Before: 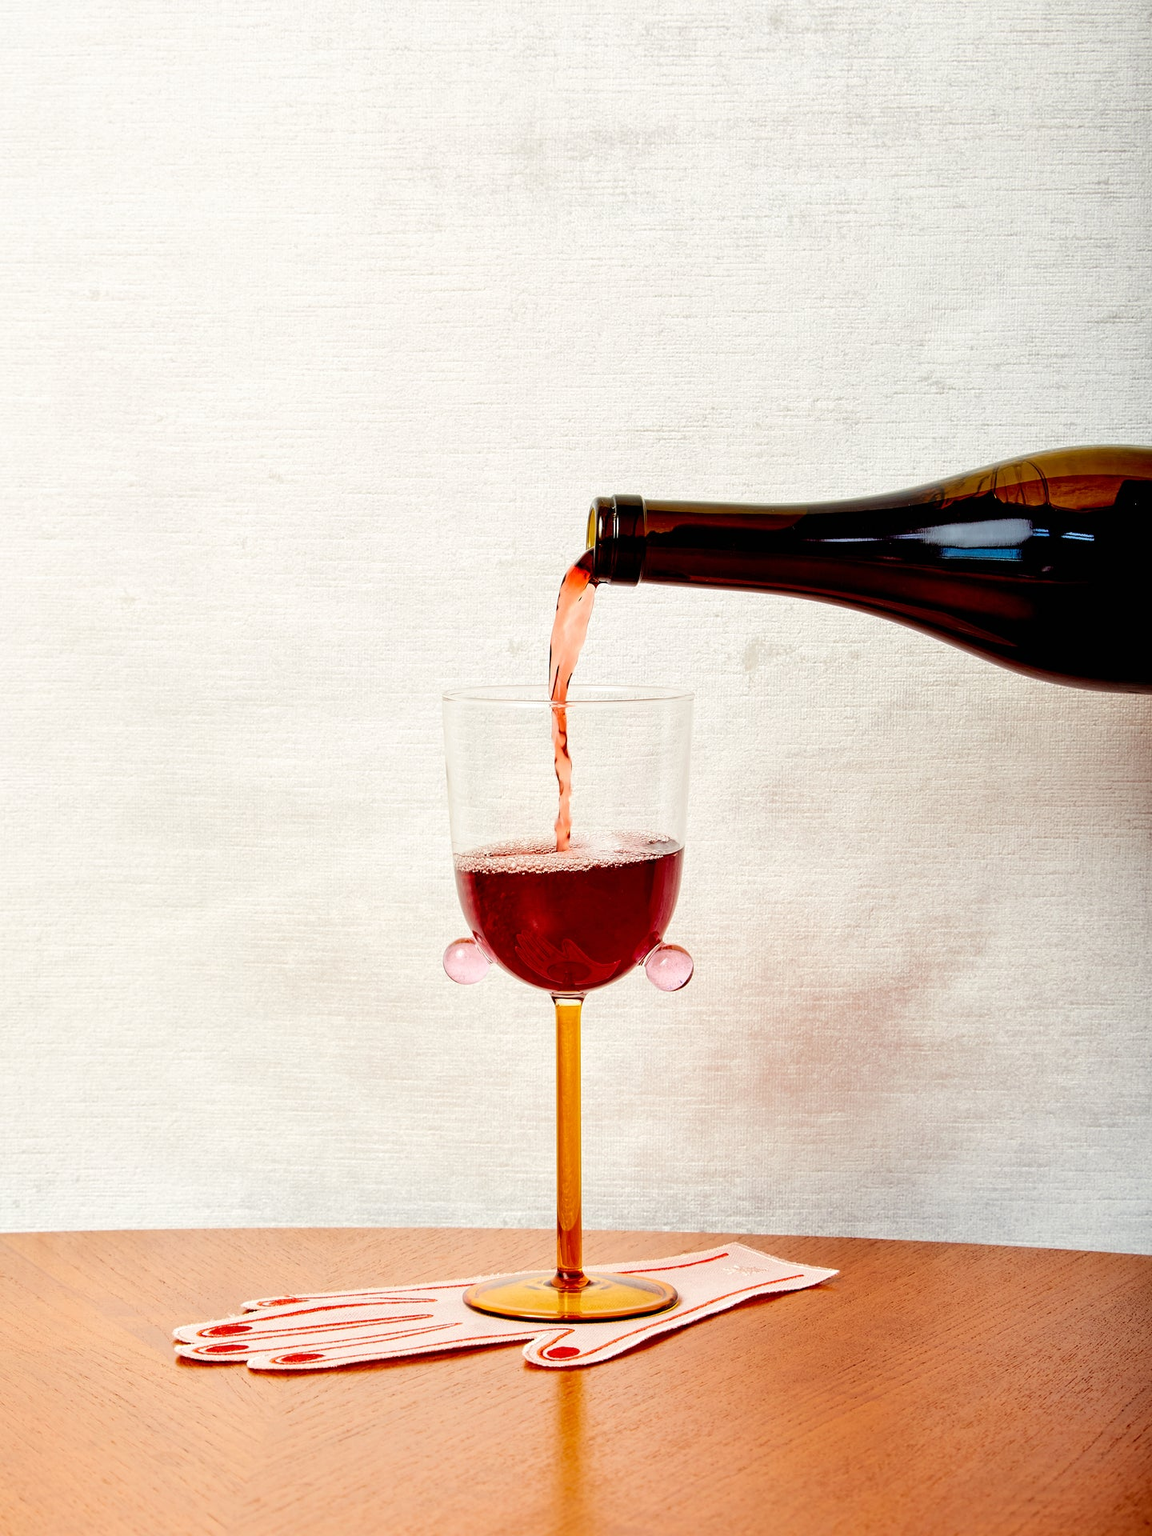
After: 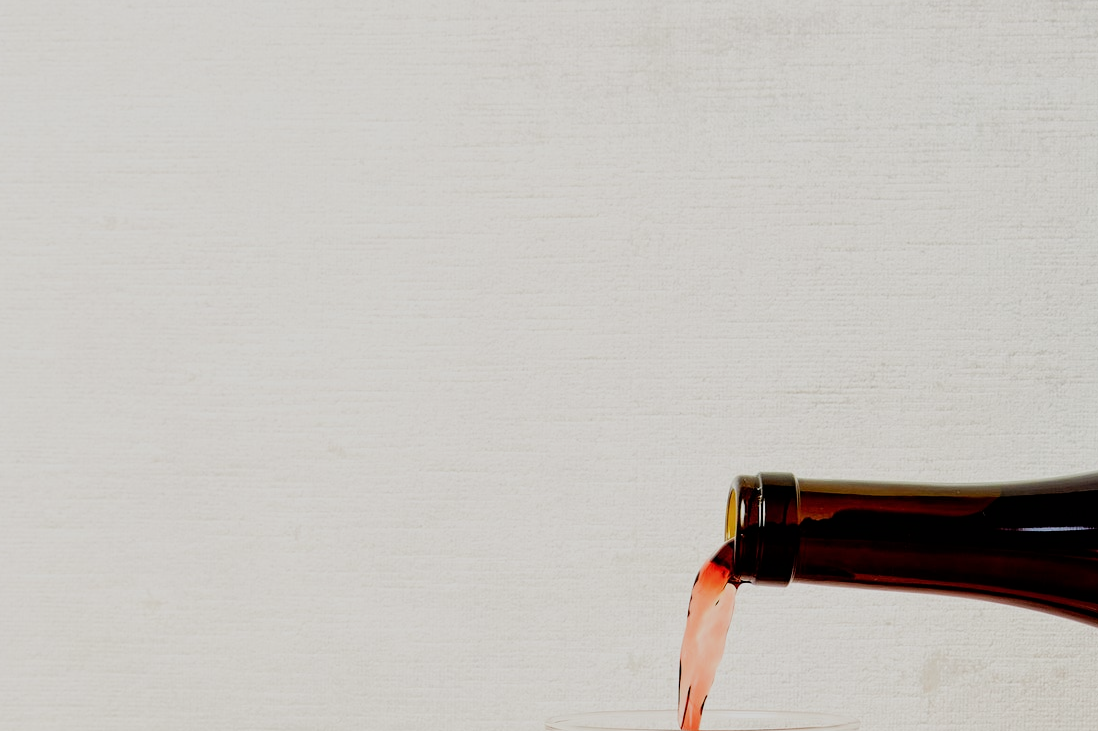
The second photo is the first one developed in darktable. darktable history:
crop: left 0.579%, top 7.627%, right 23.167%, bottom 54.275%
filmic rgb: black relative exposure -16 EV, white relative exposure 6.12 EV, hardness 5.22
